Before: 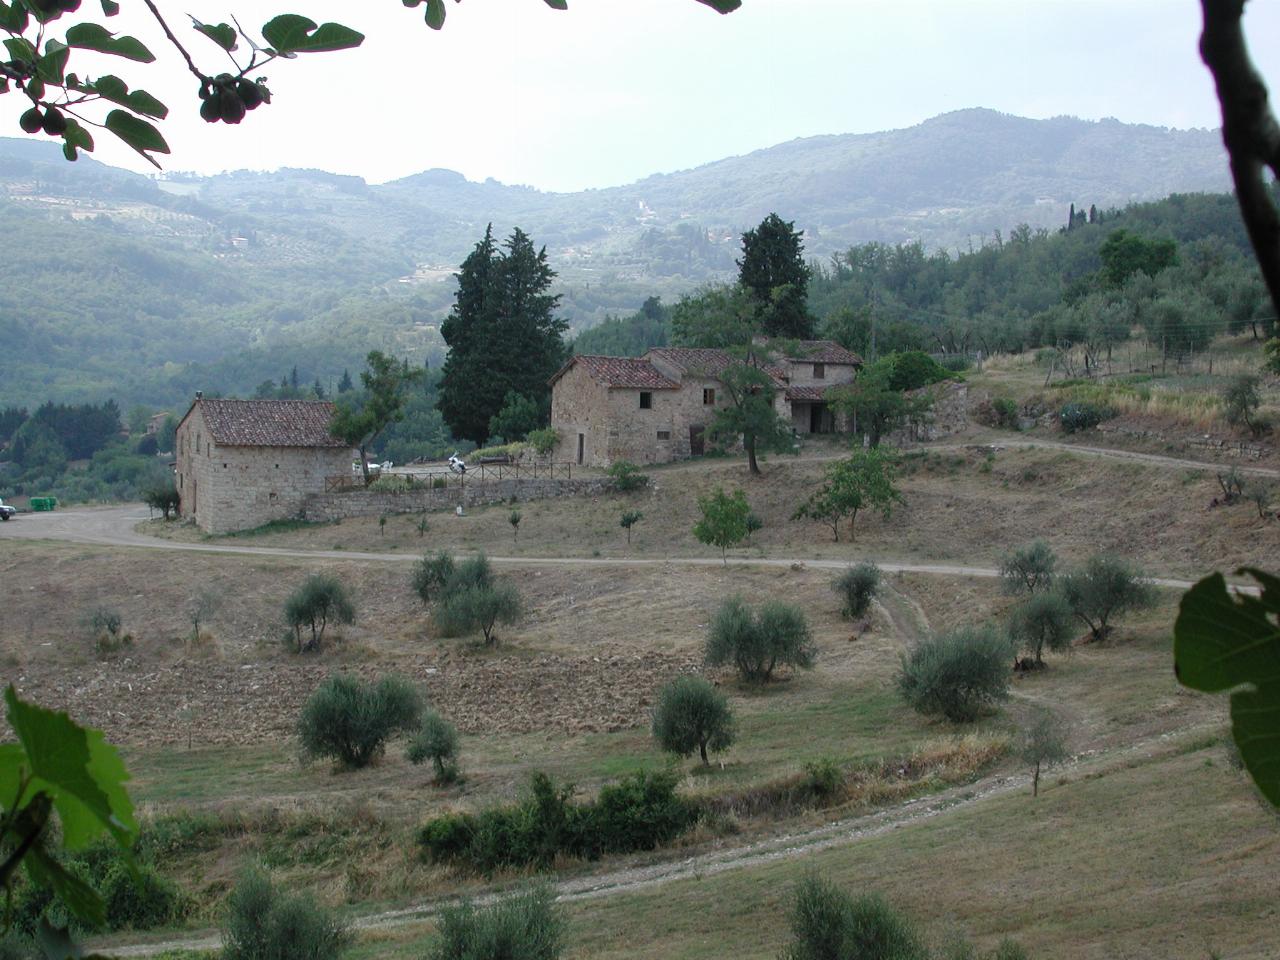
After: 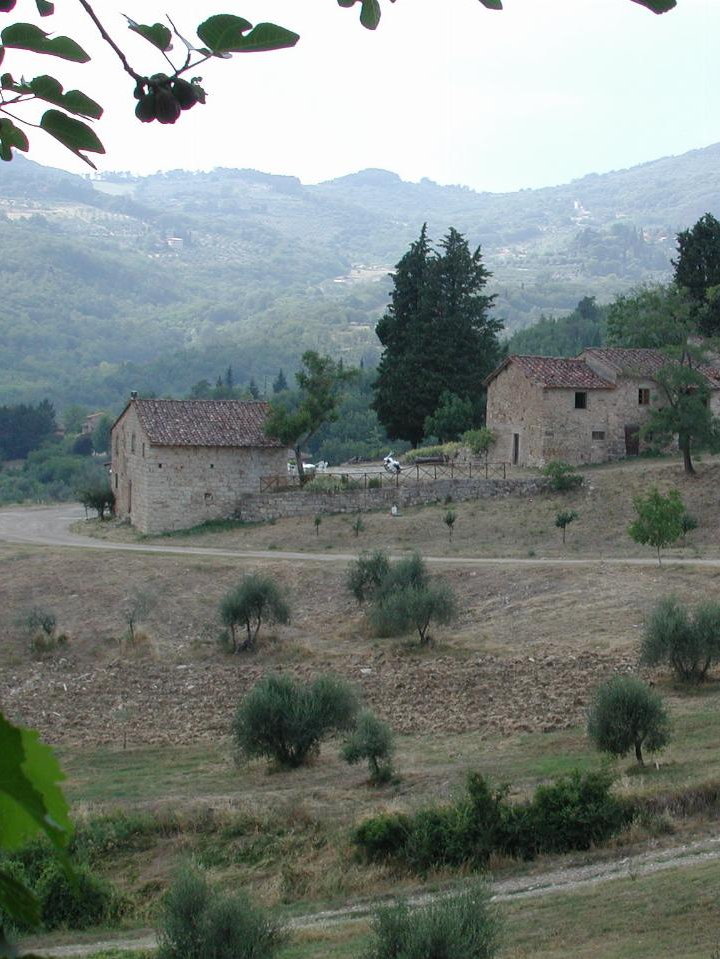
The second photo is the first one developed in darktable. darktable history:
crop: left 5.114%, right 38.589%
white balance: emerald 1
